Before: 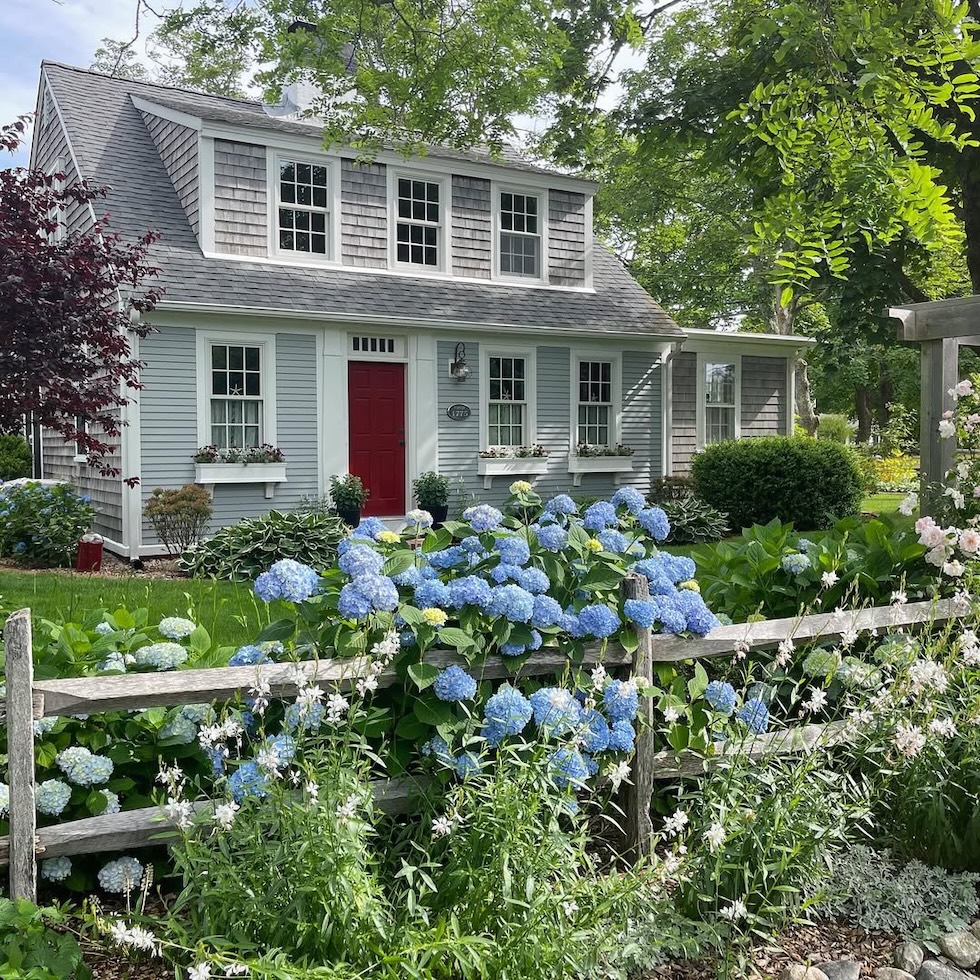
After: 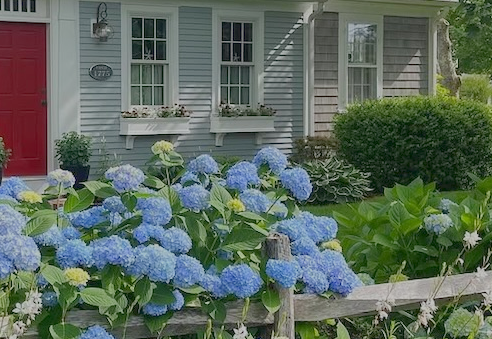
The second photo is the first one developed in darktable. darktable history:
color balance rgb: contrast -30%
crop: left 36.607%, top 34.735%, right 13.146%, bottom 30.611%
shadows and highlights: white point adjustment -3.64, highlights -63.34, highlights color adjustment 42%, soften with gaussian
